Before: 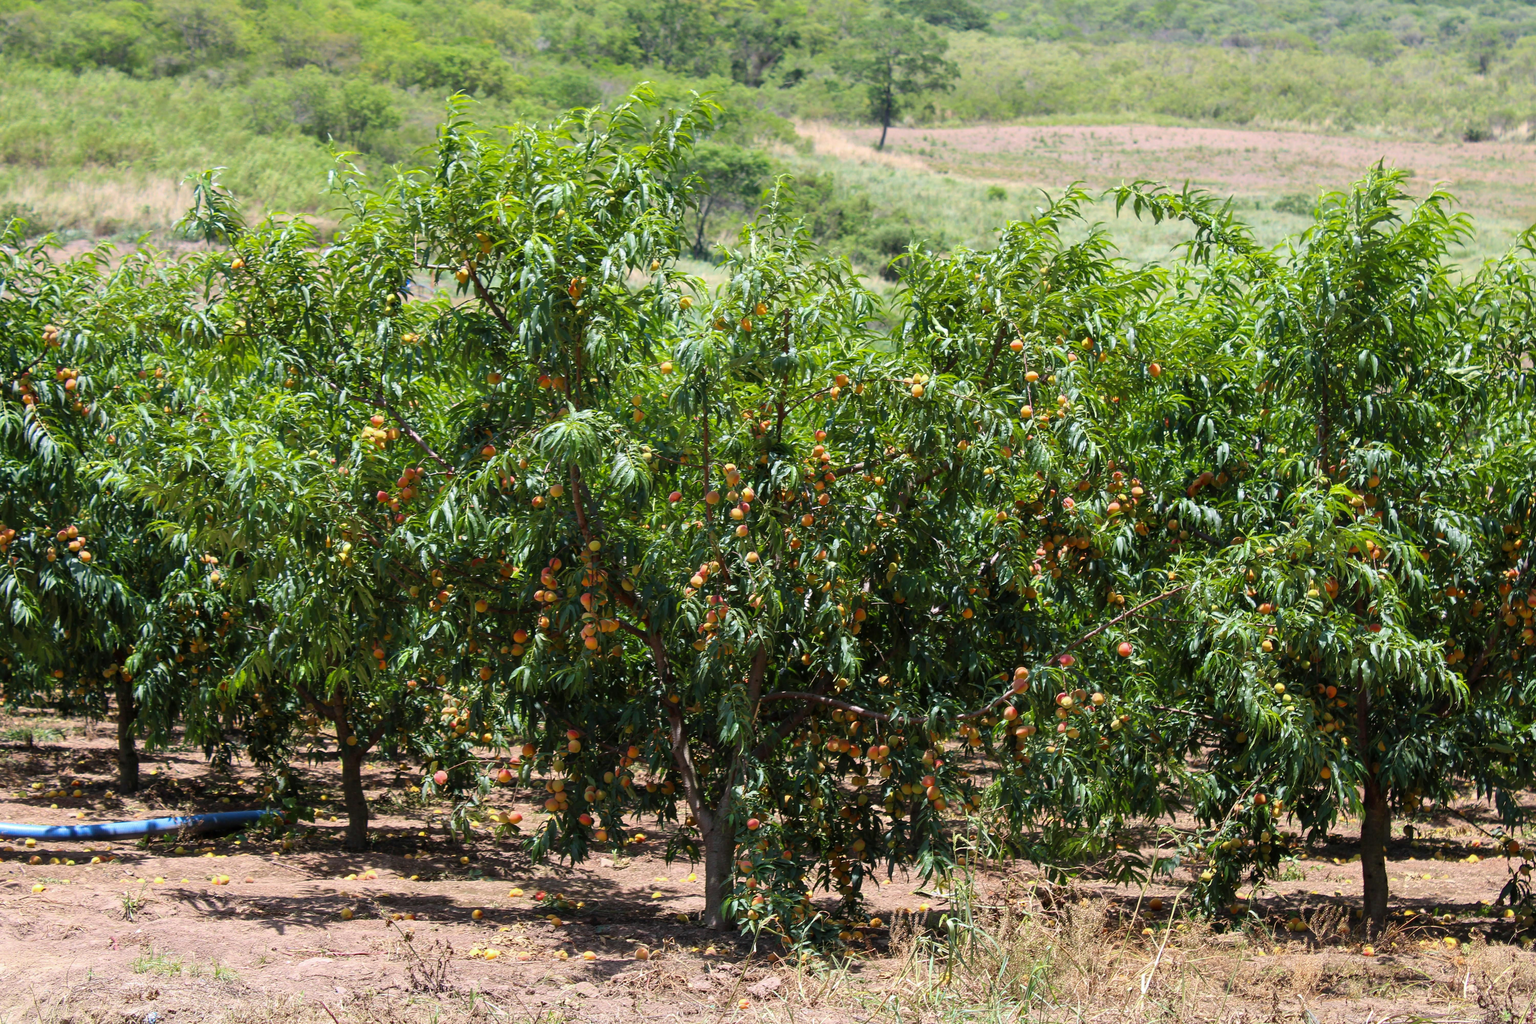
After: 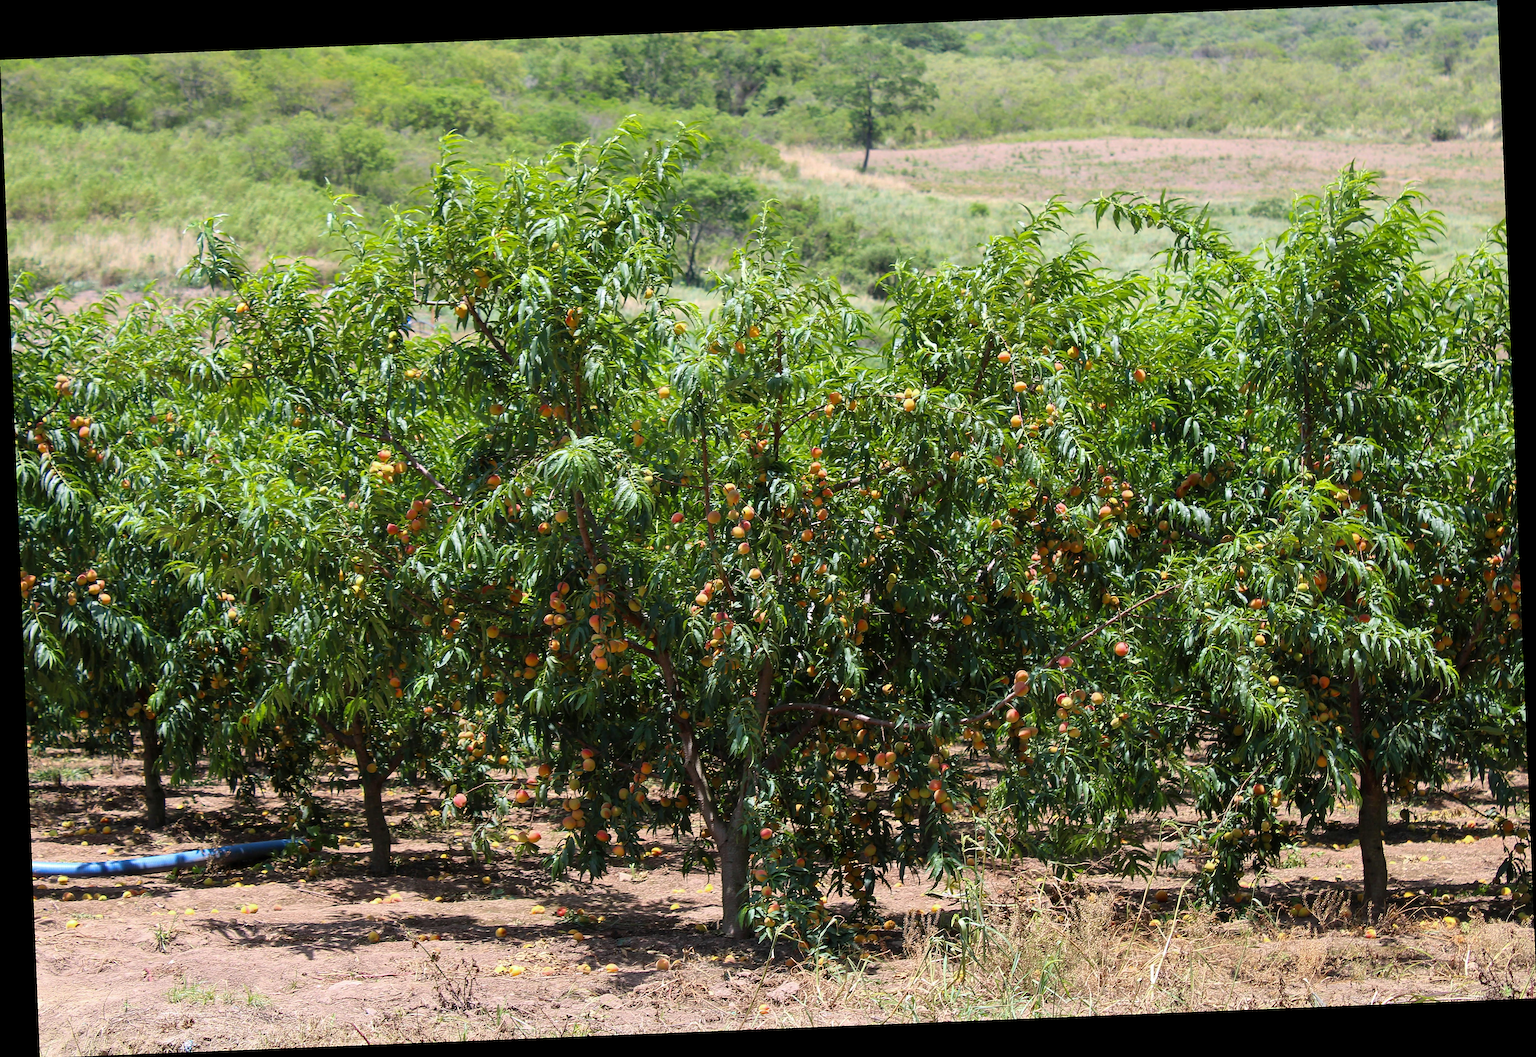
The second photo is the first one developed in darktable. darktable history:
rotate and perspective: rotation -2.29°, automatic cropping off
sharpen: on, module defaults
